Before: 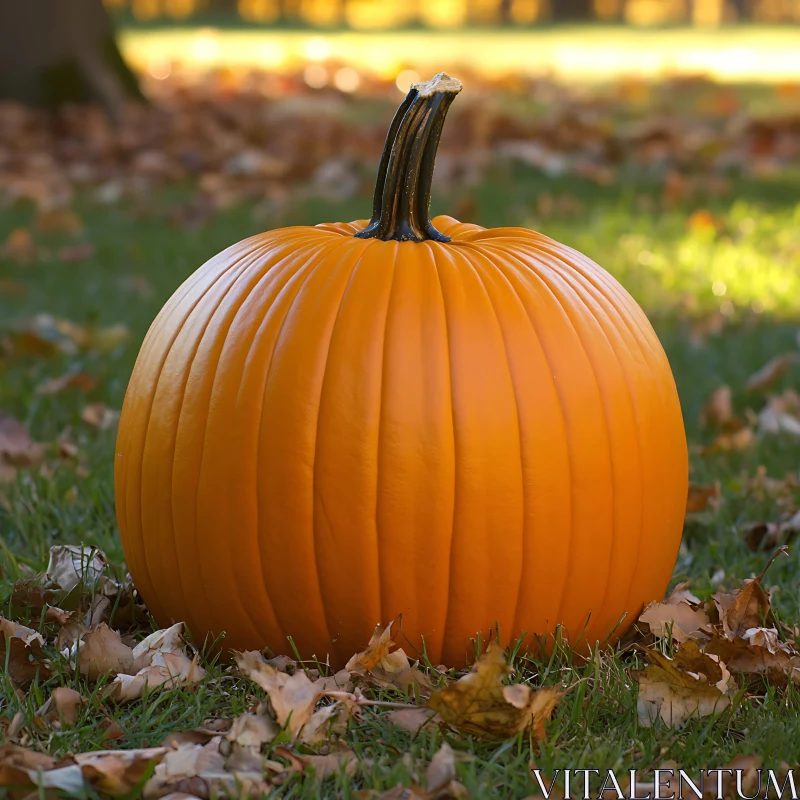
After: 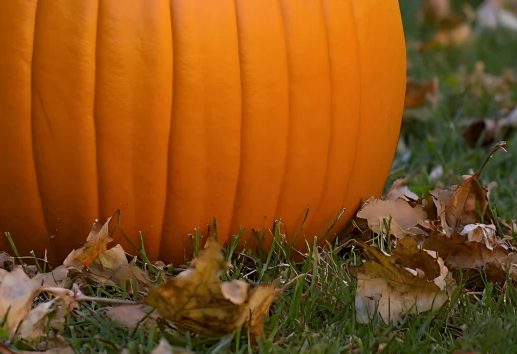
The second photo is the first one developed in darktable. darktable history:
shadows and highlights: shadows -20.86, highlights 99.15, soften with gaussian
exposure: compensate highlight preservation false
crop and rotate: left 35.316%, top 50.737%, bottom 4.931%
local contrast: on, module defaults
